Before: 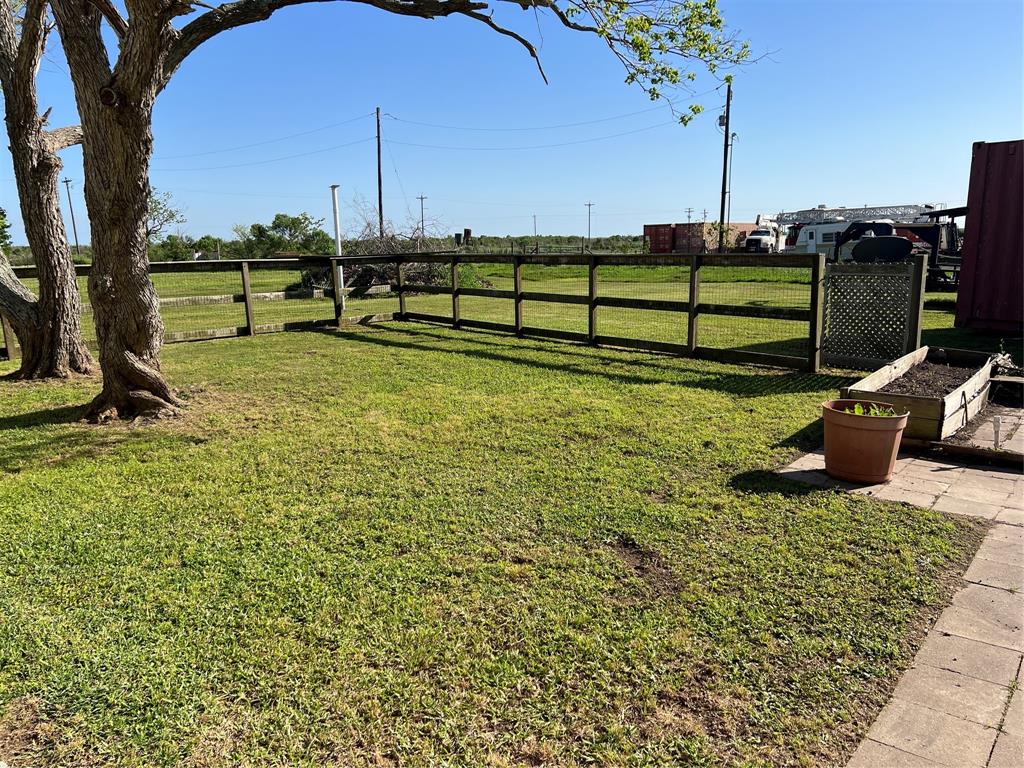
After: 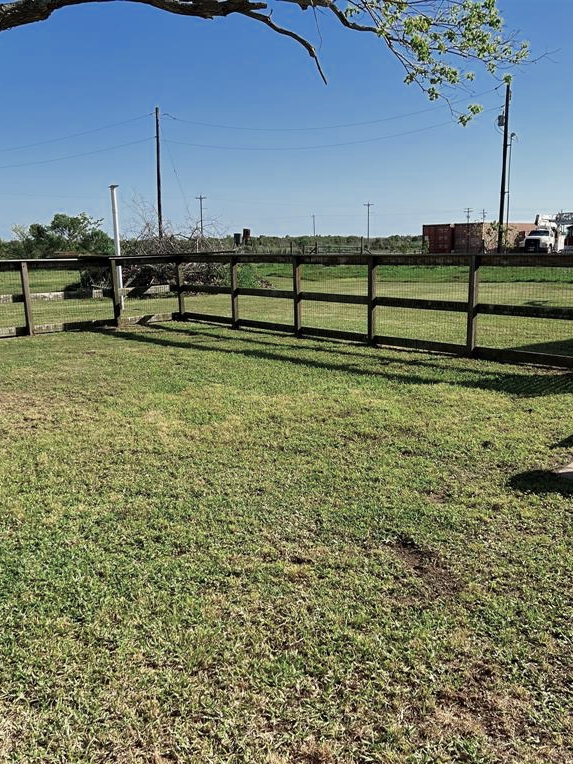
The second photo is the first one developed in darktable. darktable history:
color zones: curves: ch0 [(0, 0.5) (0.125, 0.4) (0.25, 0.5) (0.375, 0.4) (0.5, 0.4) (0.625, 0.35) (0.75, 0.35) (0.875, 0.5)]; ch1 [(0, 0.35) (0.125, 0.45) (0.25, 0.35) (0.375, 0.35) (0.5, 0.35) (0.625, 0.35) (0.75, 0.45) (0.875, 0.35)]; ch2 [(0, 0.6) (0.125, 0.5) (0.25, 0.5) (0.375, 0.6) (0.5, 0.6) (0.625, 0.5) (0.75, 0.5) (0.875, 0.5)]
crop: left 21.674%, right 22.086%
white balance: emerald 1
